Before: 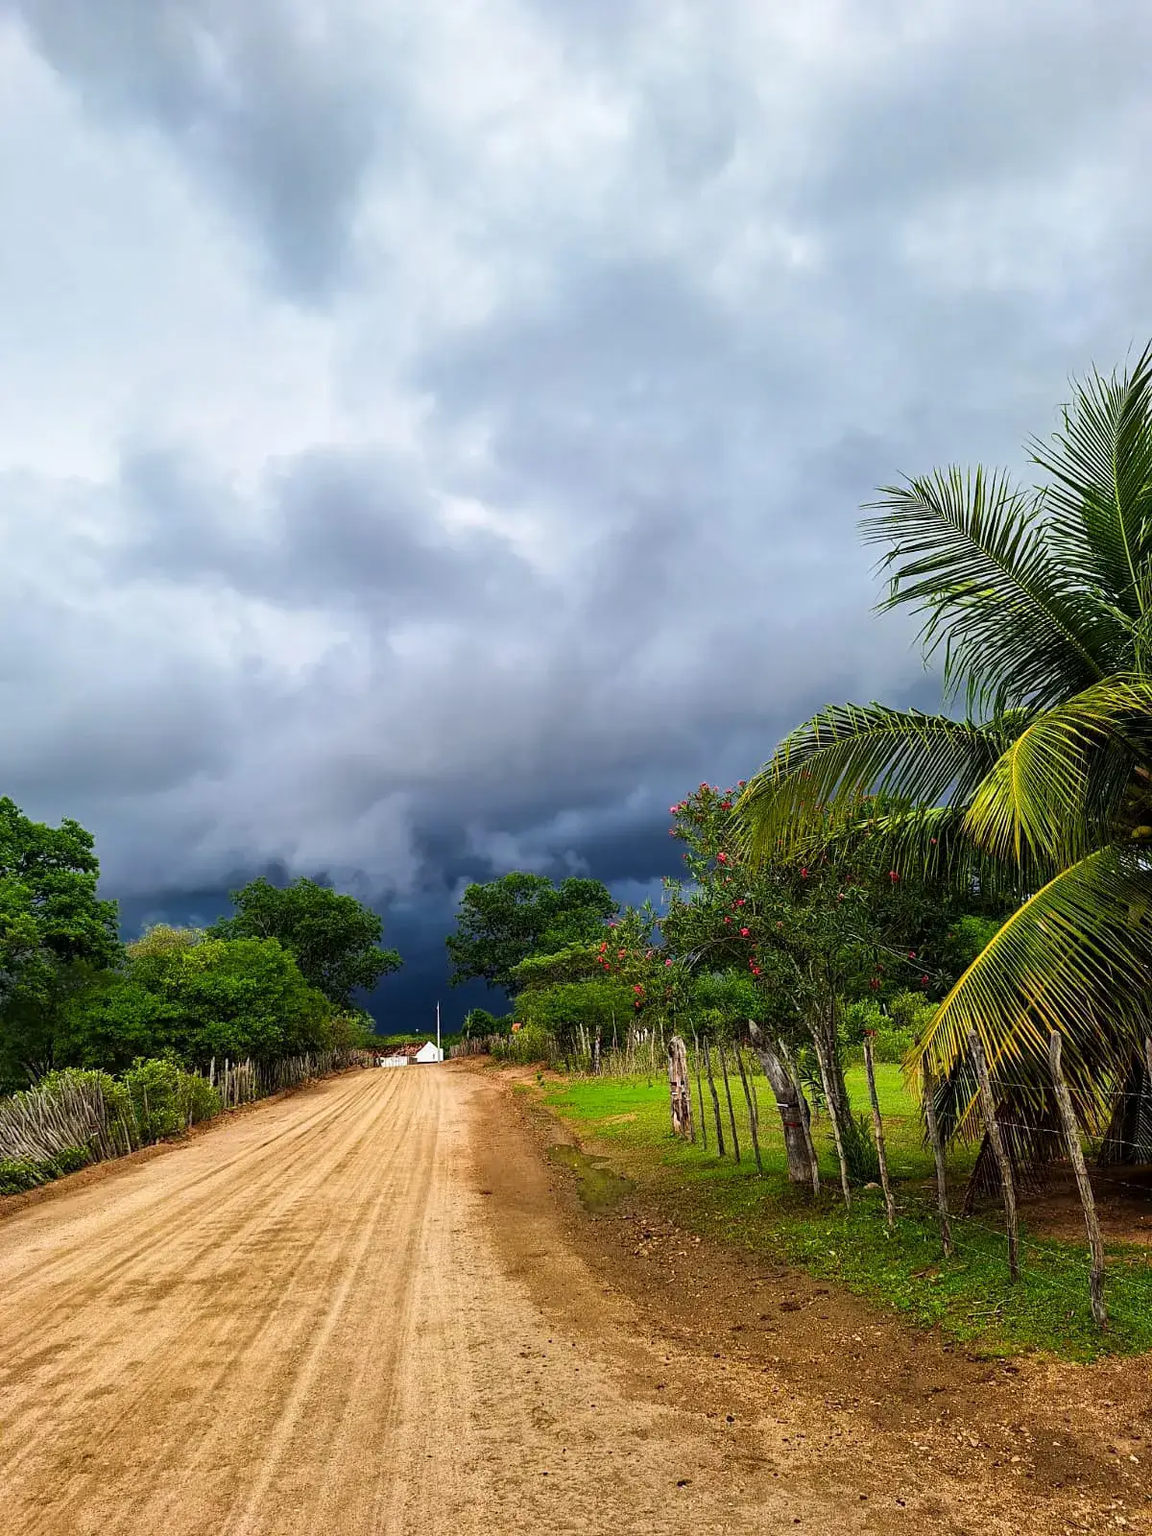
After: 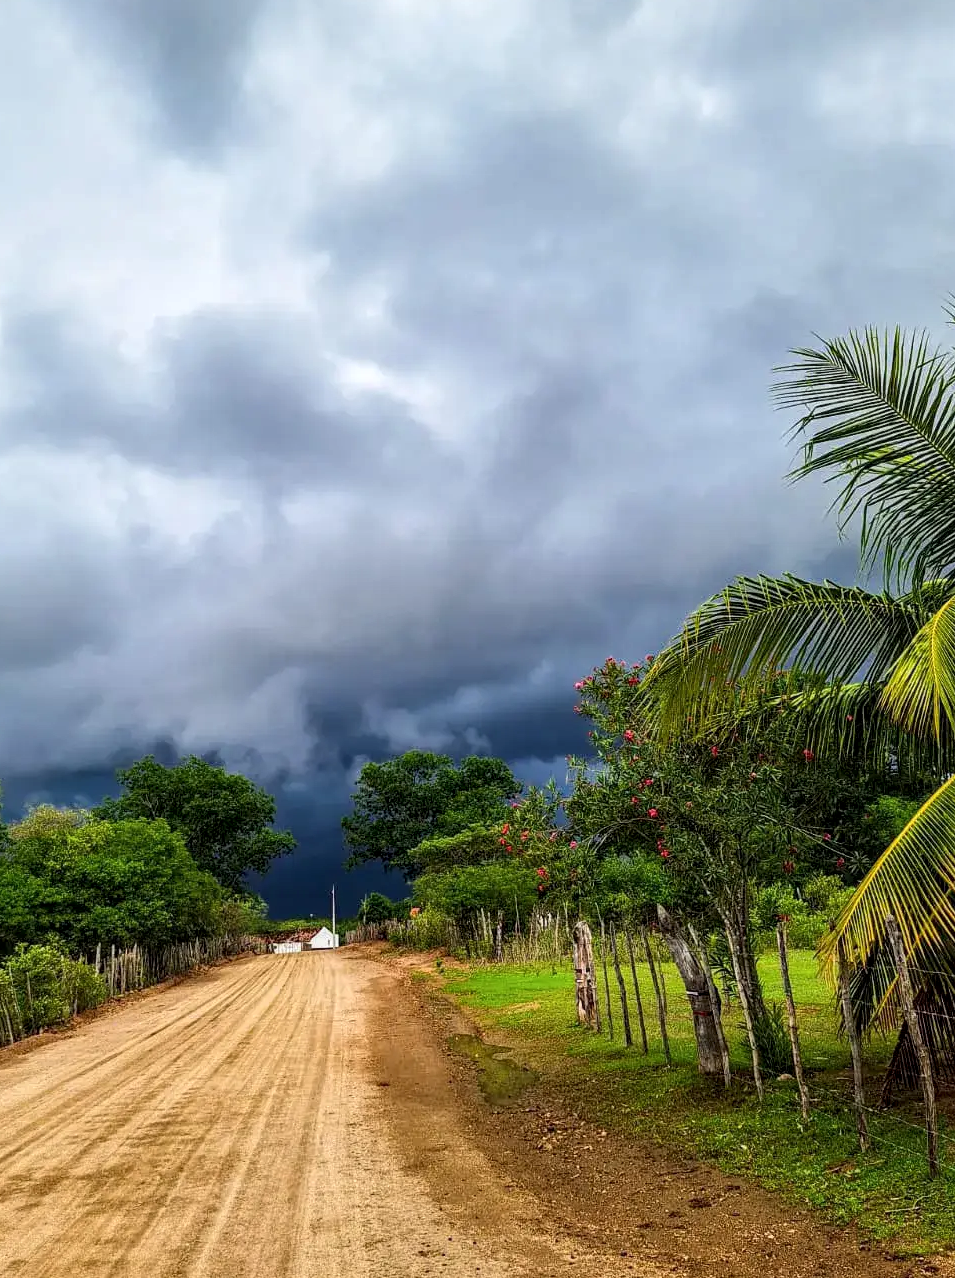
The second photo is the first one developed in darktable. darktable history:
crop and rotate: left 10.28%, top 9.974%, right 10.105%, bottom 10.112%
local contrast: on, module defaults
